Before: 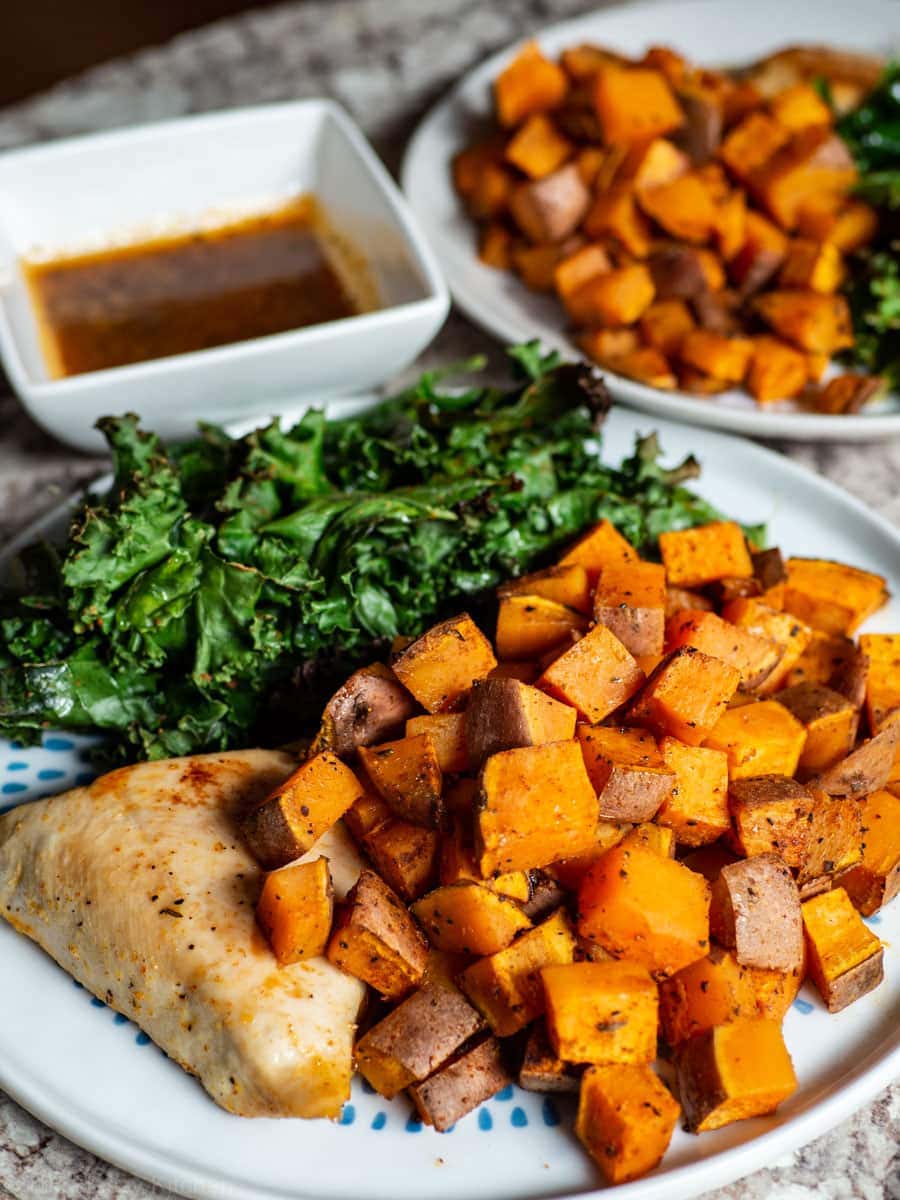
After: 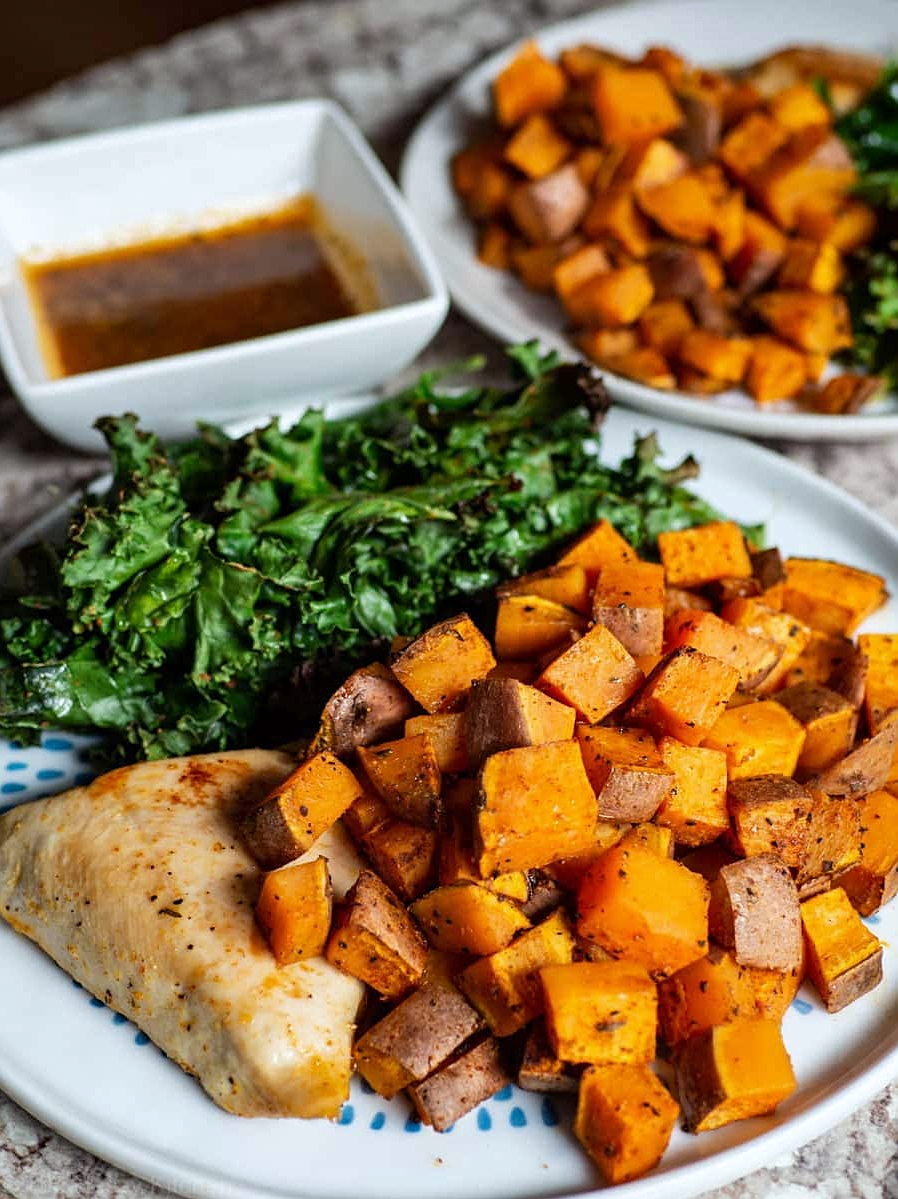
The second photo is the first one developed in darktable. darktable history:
crop and rotate: left 0.126%
white balance: red 0.988, blue 1.017
sharpen: radius 1.272, amount 0.305, threshold 0
